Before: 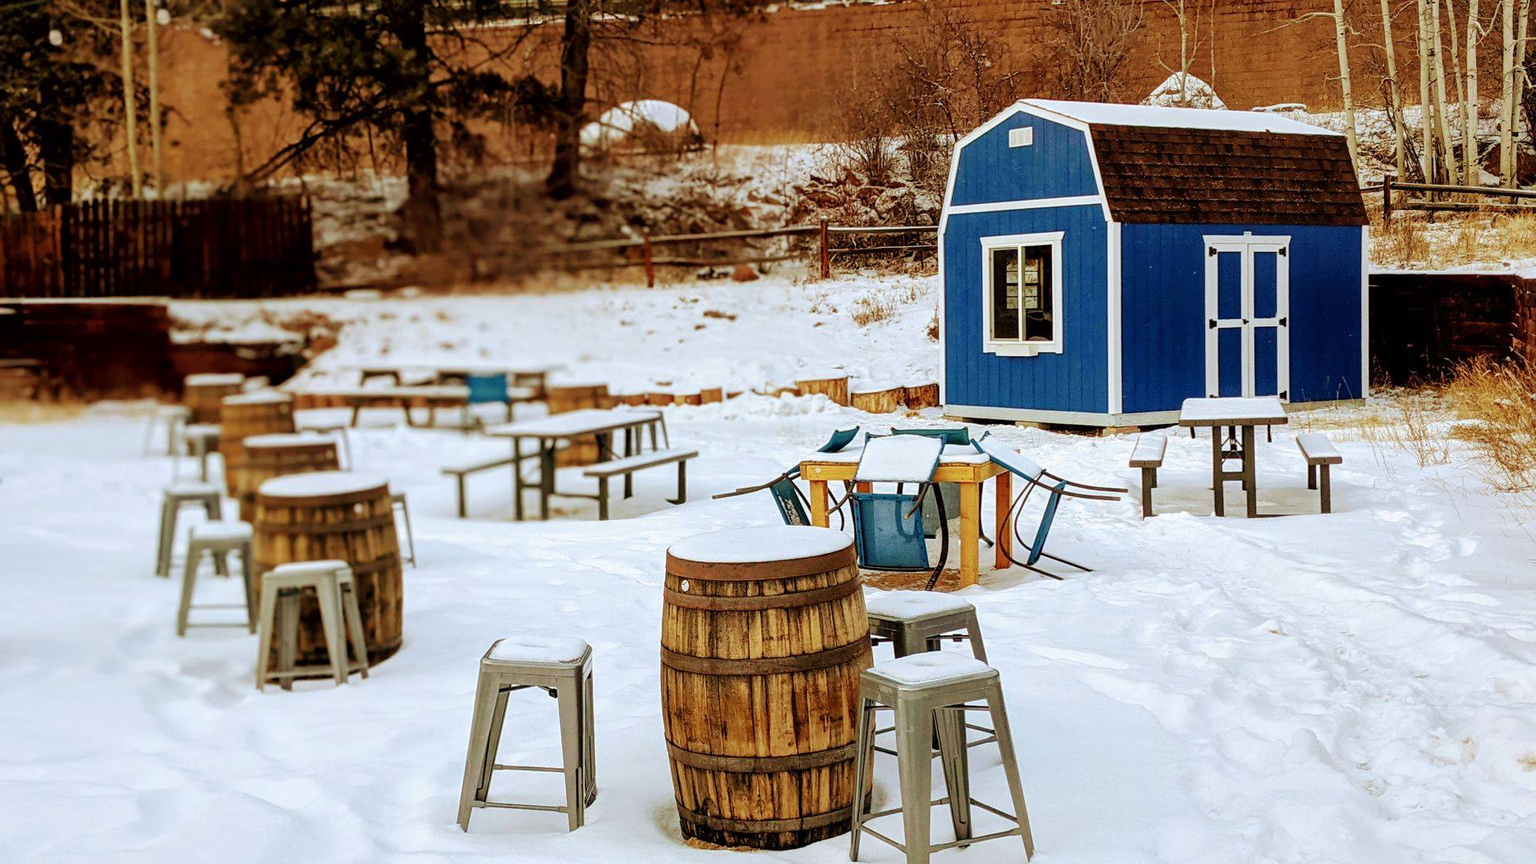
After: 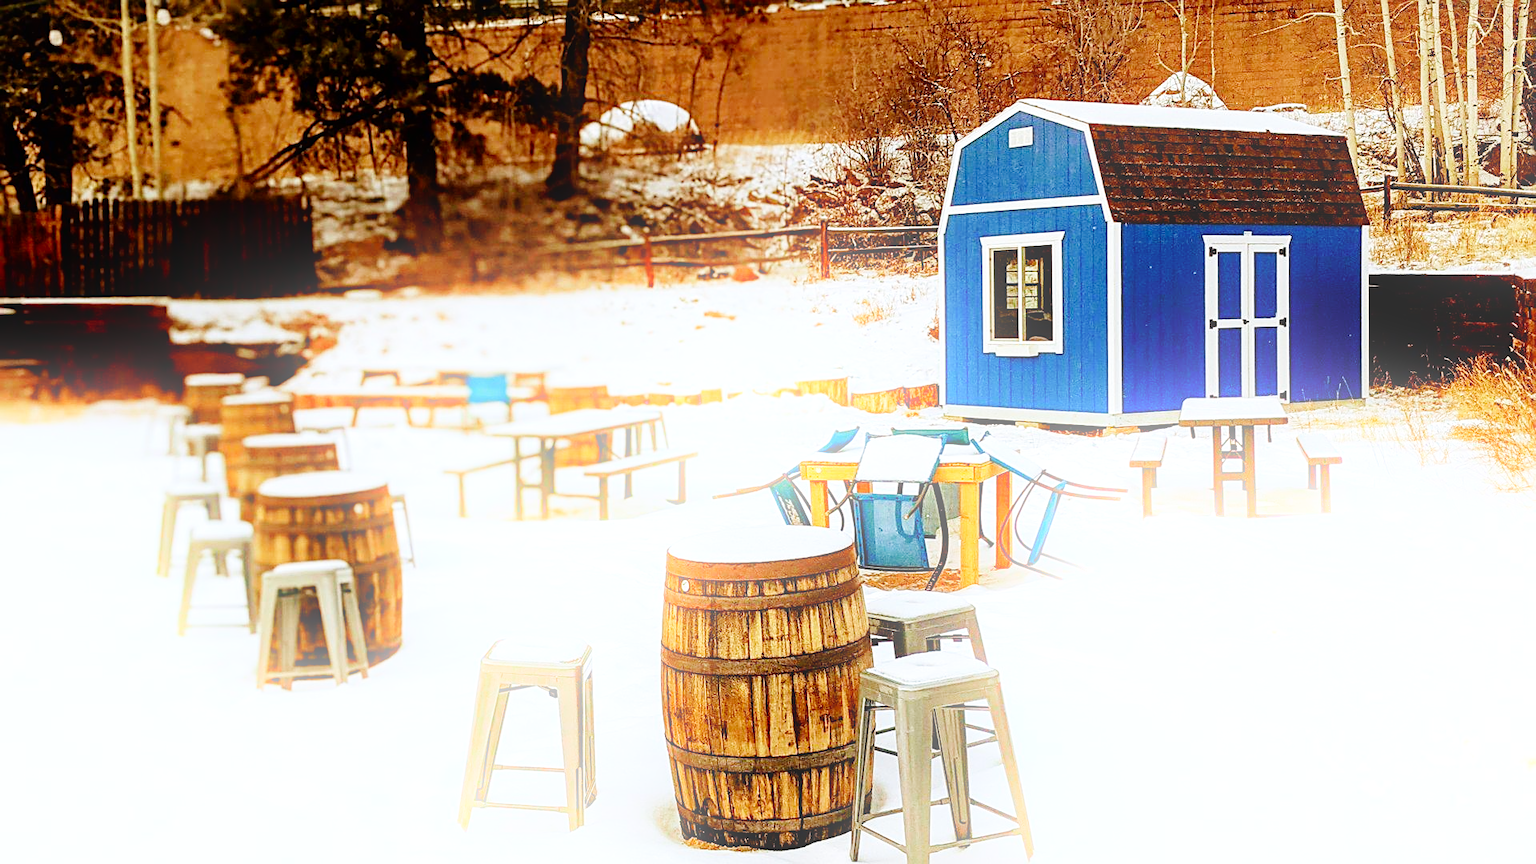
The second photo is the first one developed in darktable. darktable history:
sharpen: on, module defaults
contrast brightness saturation: brightness -0.09
bloom: size 16%, threshold 98%, strength 20%
base curve: curves: ch0 [(0, 0) (0.008, 0.007) (0.022, 0.029) (0.048, 0.089) (0.092, 0.197) (0.191, 0.399) (0.275, 0.534) (0.357, 0.65) (0.477, 0.78) (0.542, 0.833) (0.799, 0.973) (1, 1)], preserve colors none
